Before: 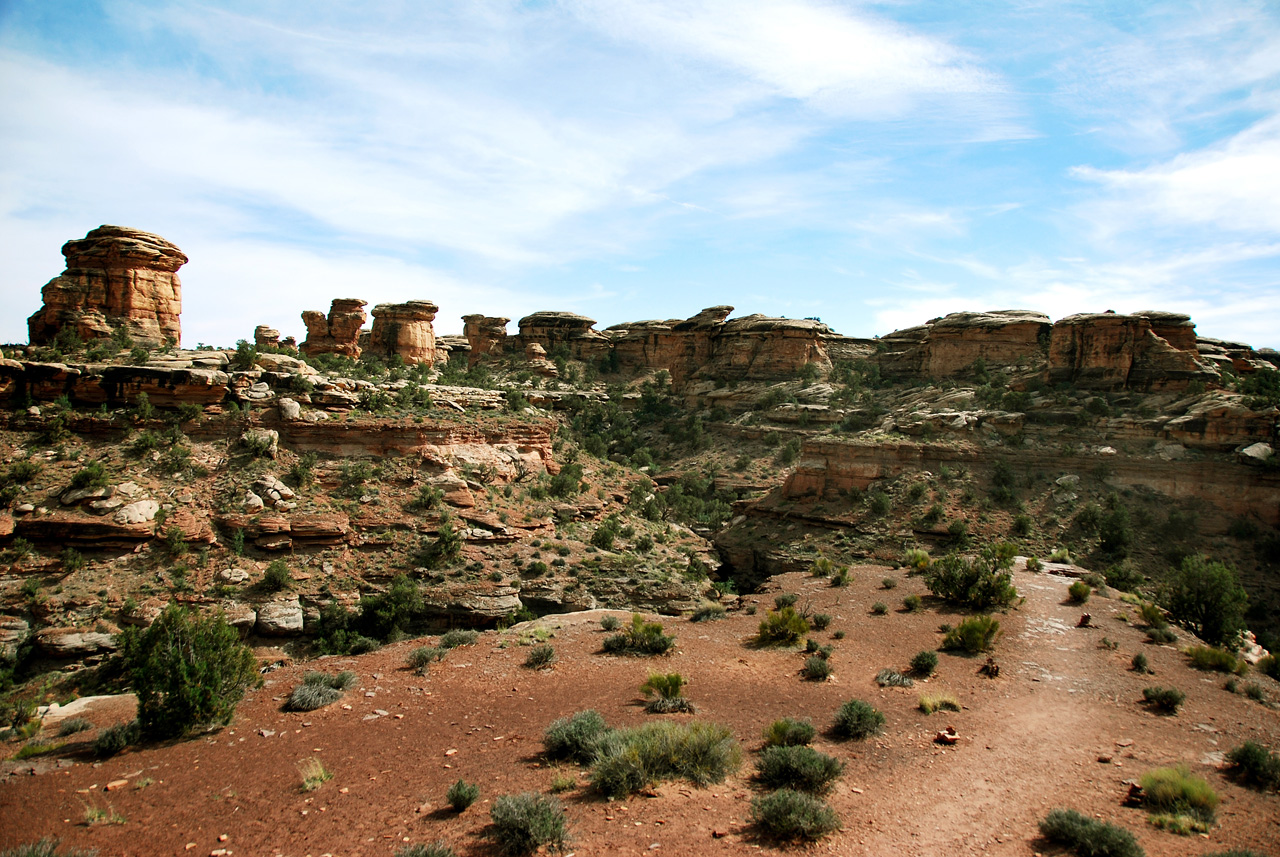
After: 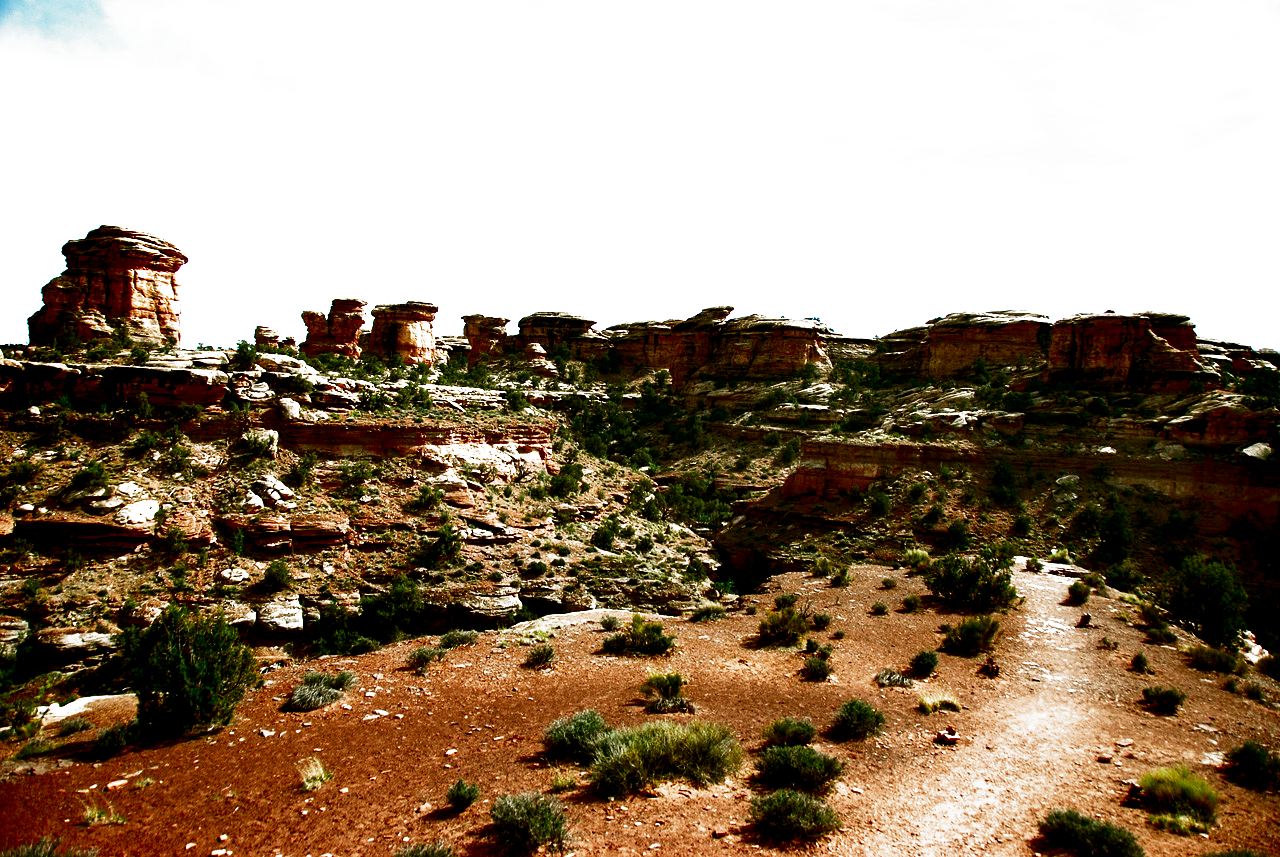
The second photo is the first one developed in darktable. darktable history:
contrast brightness saturation: brightness -0.52
filmic rgb: middle gray luminance 8.8%, black relative exposure -6.3 EV, white relative exposure 2.7 EV, threshold 6 EV, target black luminance 0%, hardness 4.74, latitude 73.47%, contrast 1.332, shadows ↔ highlights balance 10.13%, add noise in highlights 0, preserve chrominance no, color science v3 (2019), use custom middle-gray values true, iterations of high-quality reconstruction 0, contrast in highlights soft, enable highlight reconstruction true
